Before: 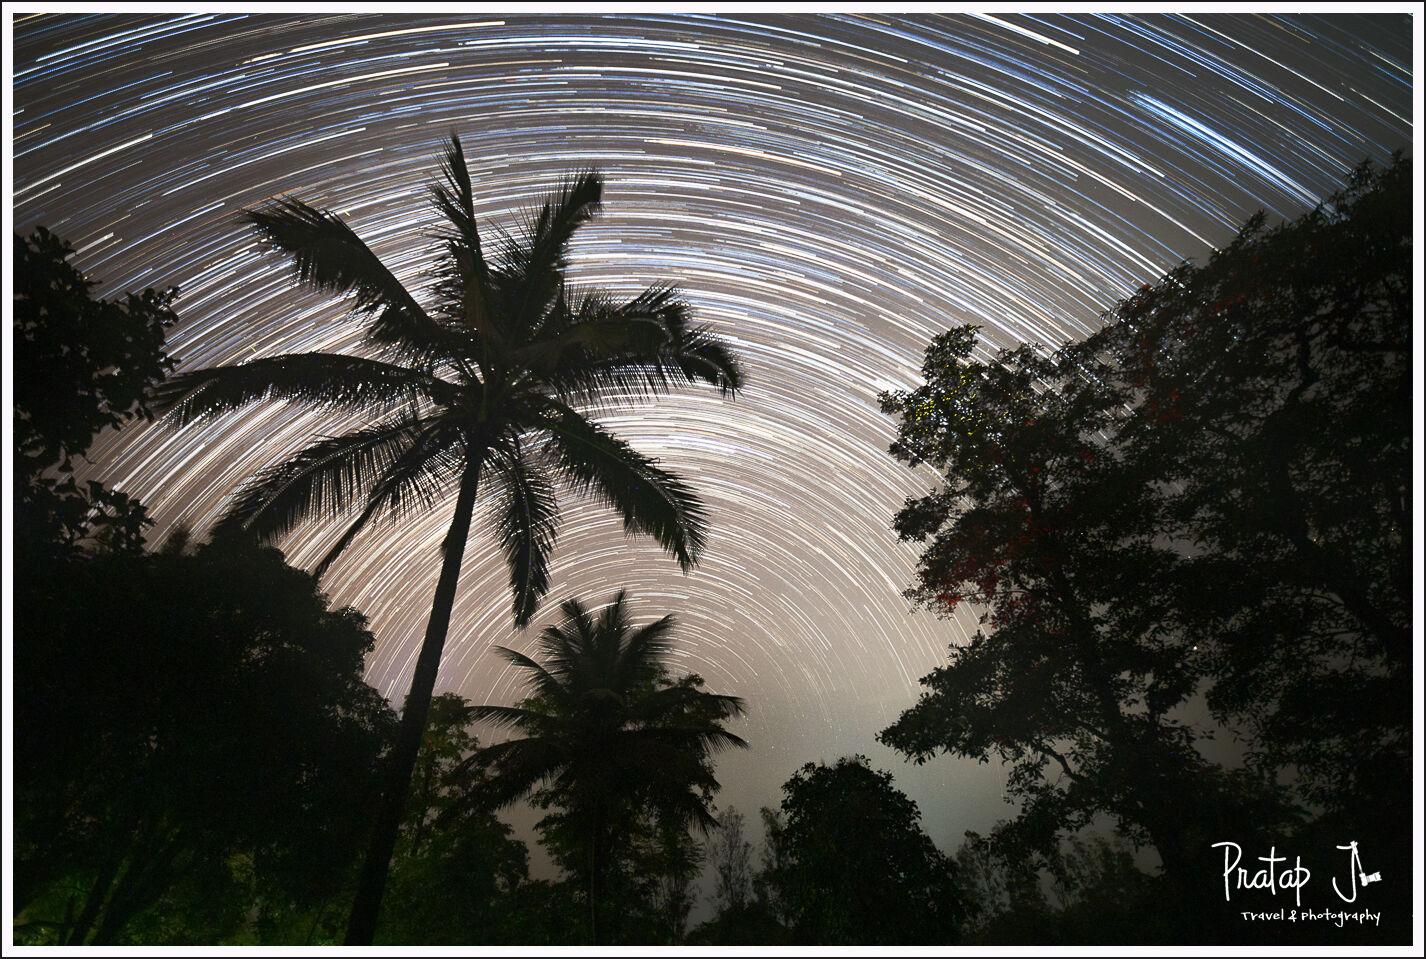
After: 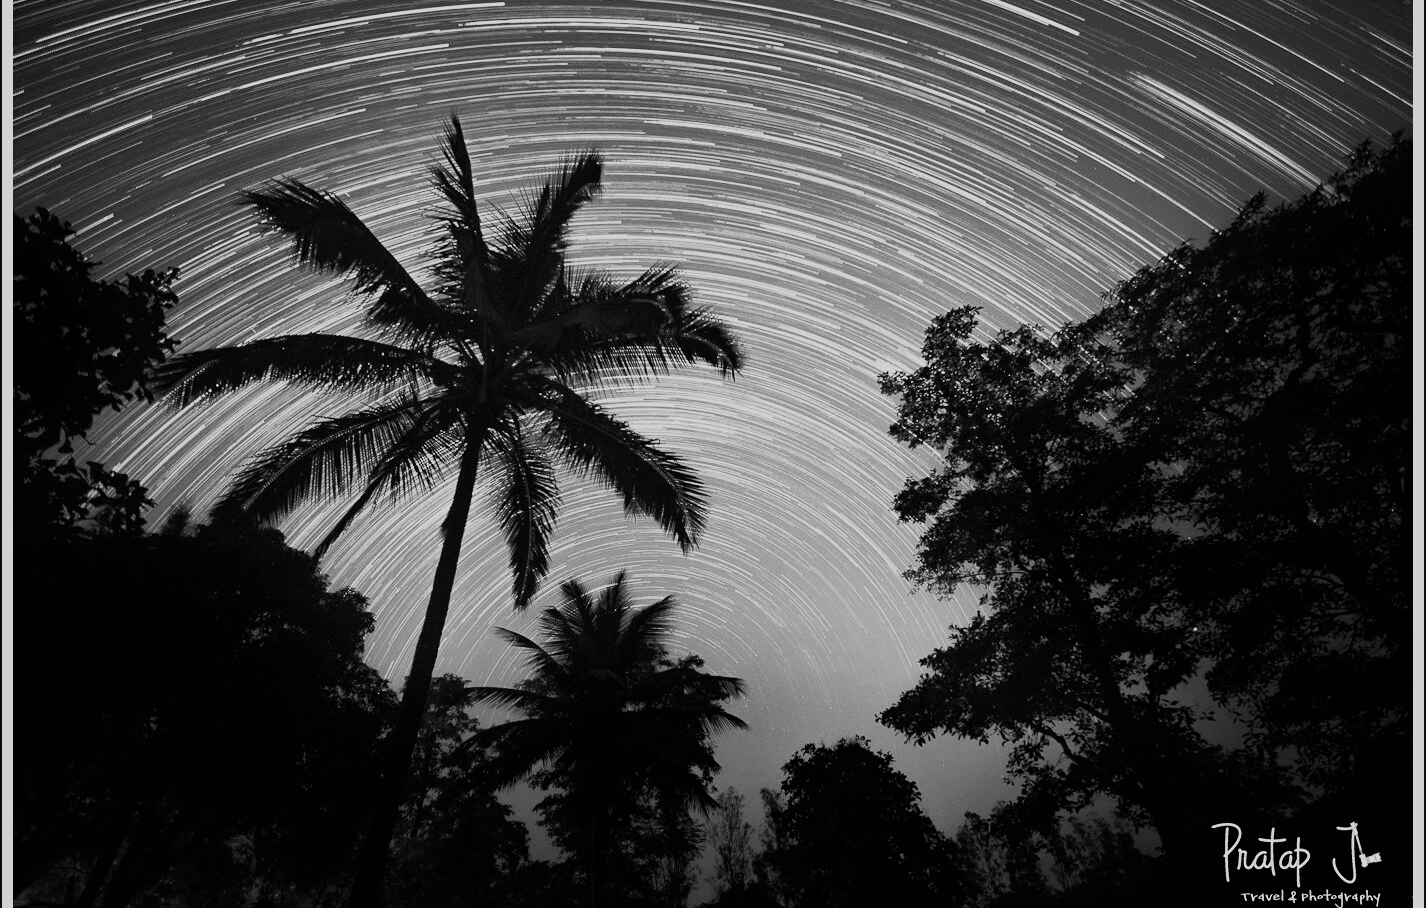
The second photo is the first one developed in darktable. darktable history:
contrast brightness saturation: saturation -0.058
color zones: curves: ch0 [(0.004, 0.588) (0.116, 0.636) (0.259, 0.476) (0.423, 0.464) (0.75, 0.5)]; ch1 [(0, 0) (0.143, 0) (0.286, 0) (0.429, 0) (0.571, 0) (0.714, 0) (0.857, 0)]
crop and rotate: top 2.036%, bottom 3.281%
filmic rgb: black relative exposure -7.65 EV, white relative exposure 4.56 EV, hardness 3.61
